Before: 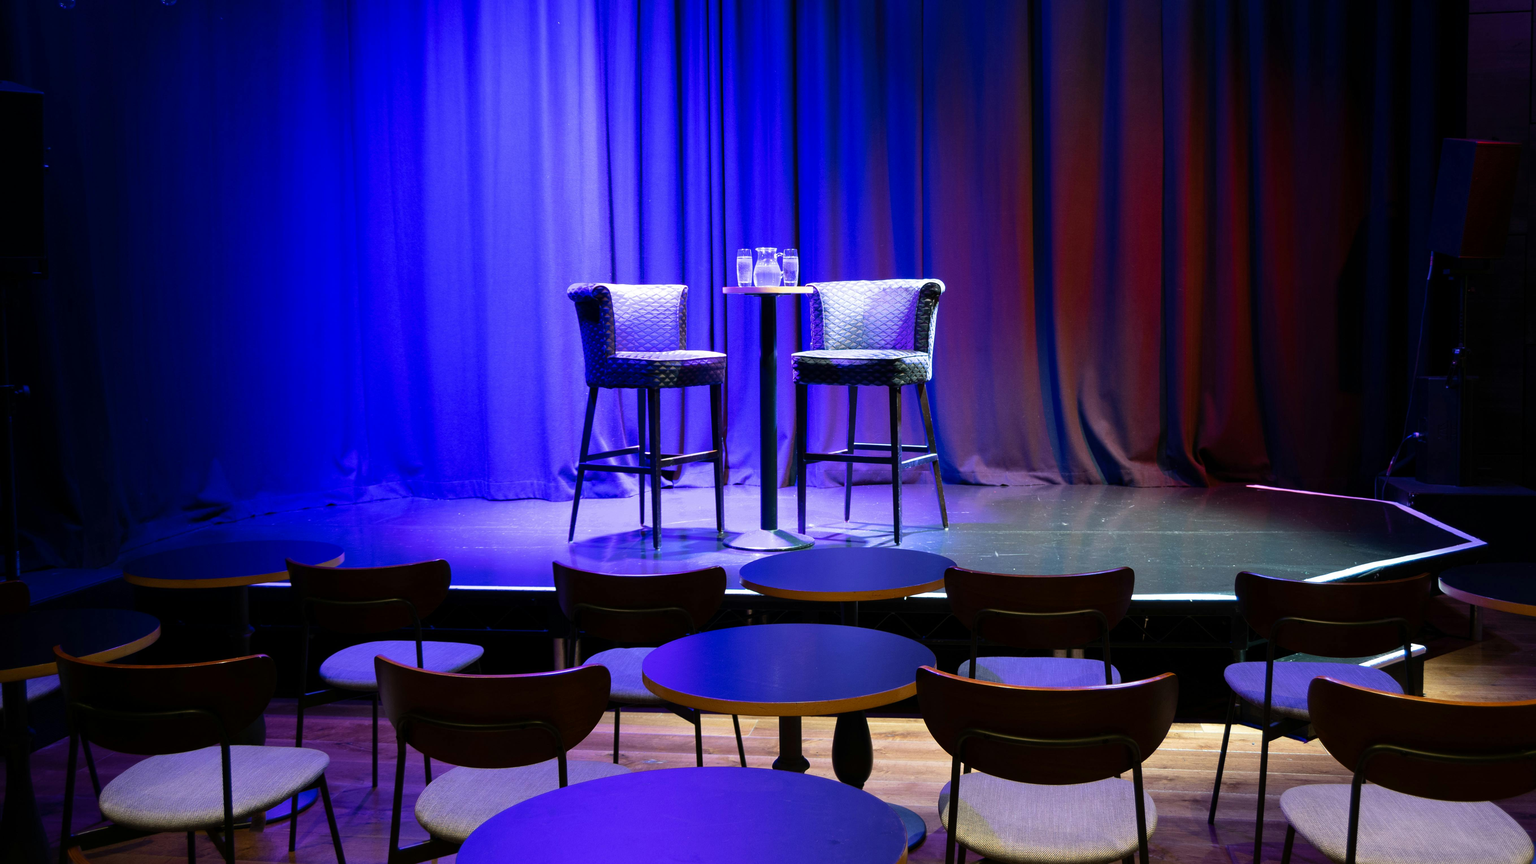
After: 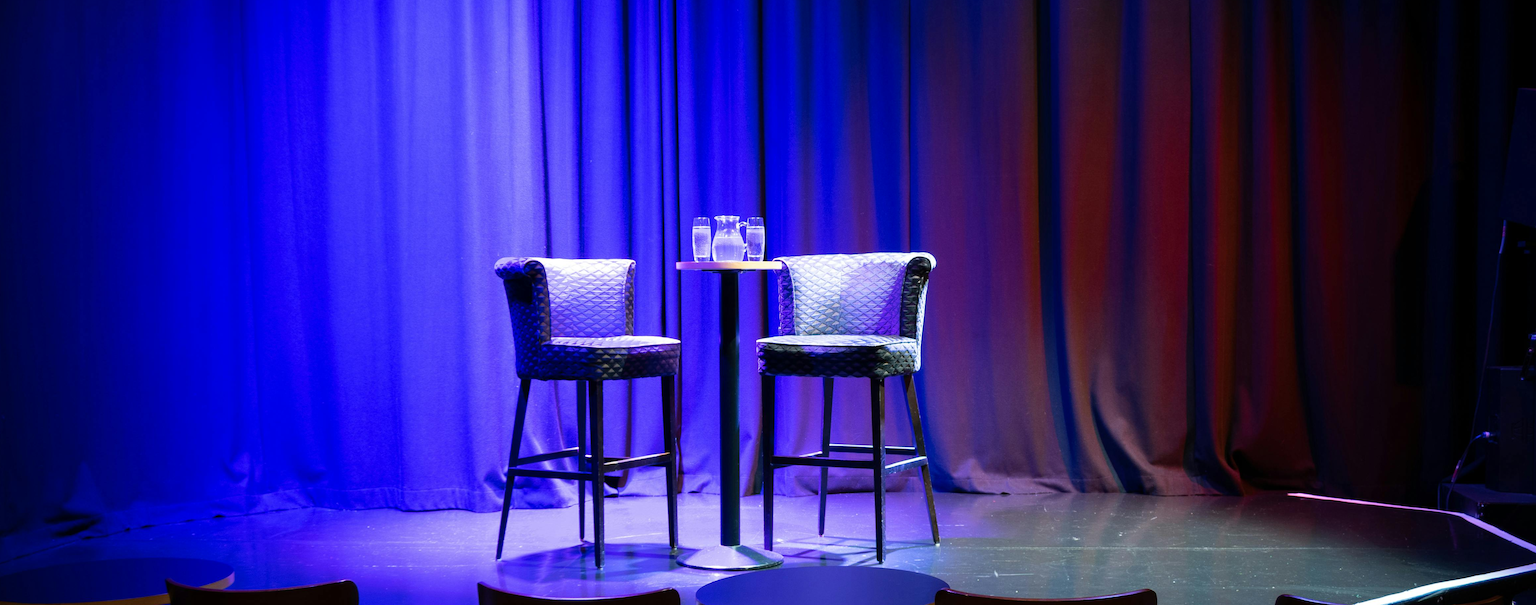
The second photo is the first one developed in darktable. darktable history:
crop and rotate: left 9.386%, top 7.334%, right 4.984%, bottom 32.619%
vignetting: fall-off start 100.81%, brightness -0.318, saturation -0.065, center (-0.03, 0.237), width/height ratio 1.325, unbound false
